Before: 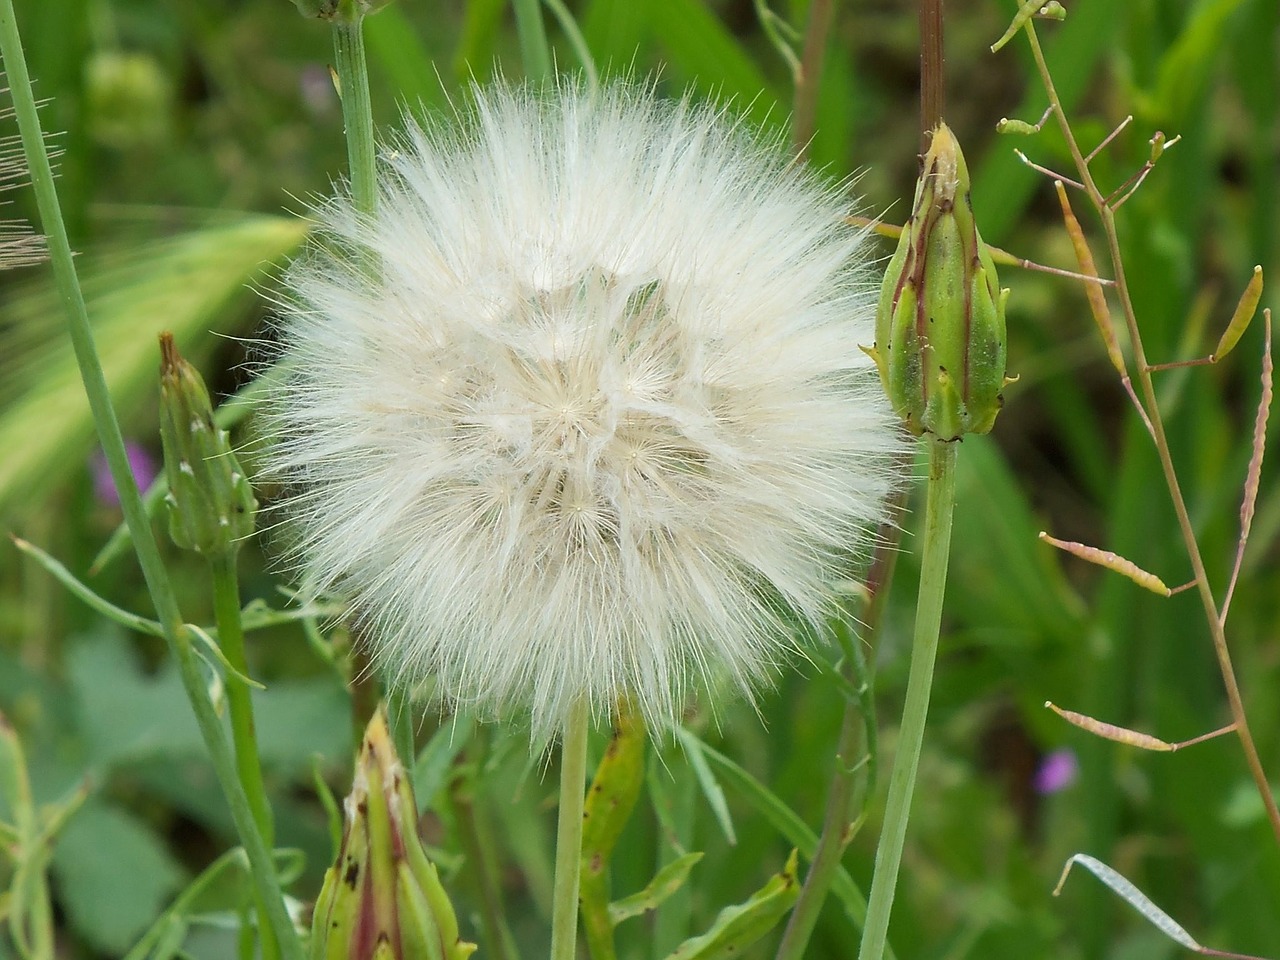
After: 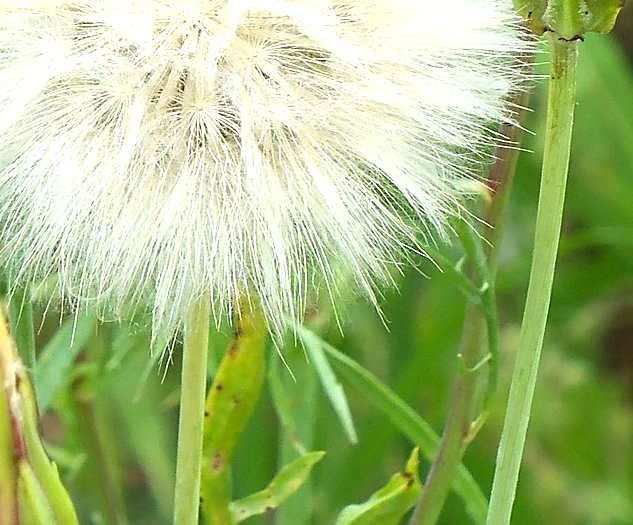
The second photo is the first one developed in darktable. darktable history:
crop: left 29.672%, top 41.786%, right 20.851%, bottom 3.487%
exposure: exposure 0.785 EV, compensate highlight preservation false
sharpen: on, module defaults
